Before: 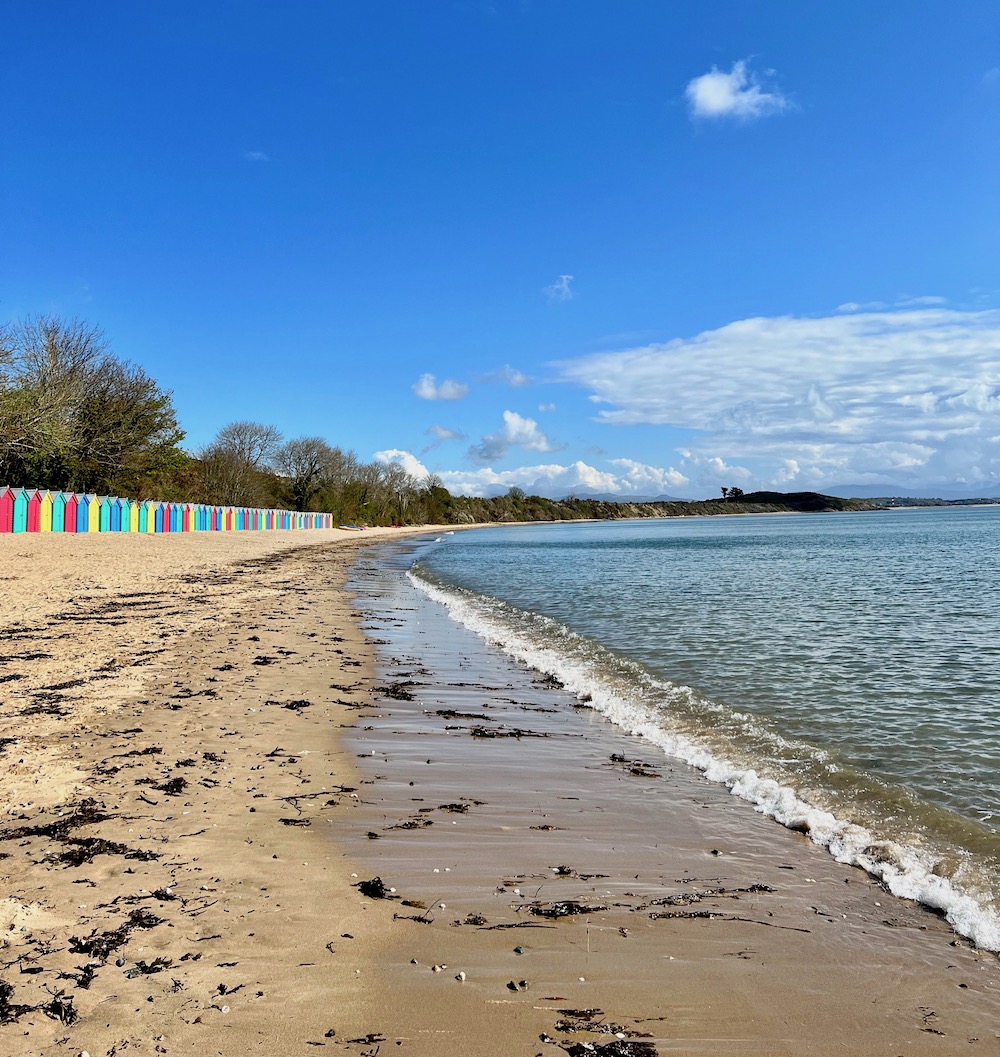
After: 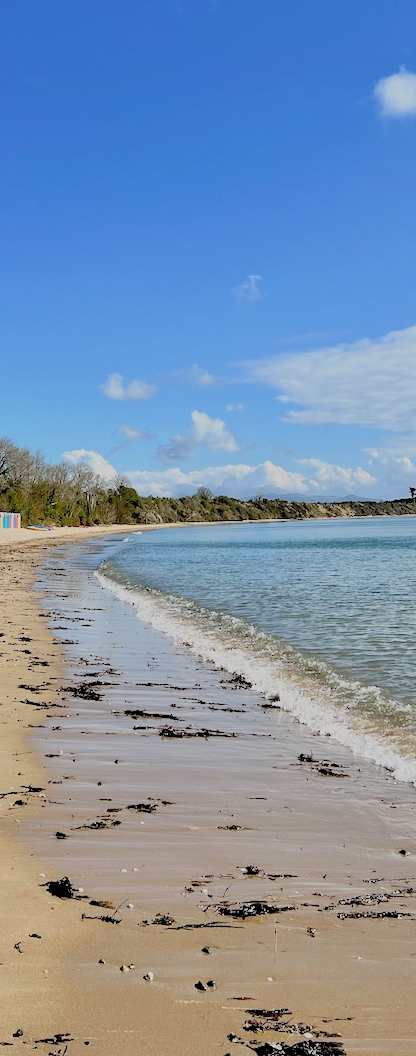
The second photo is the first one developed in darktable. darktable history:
contrast brightness saturation: brightness 0.13
crop: left 31.229%, right 27.105%
filmic rgb: black relative exposure -8.79 EV, white relative exposure 4.98 EV, threshold 3 EV, target black luminance 0%, hardness 3.77, latitude 66.33%, contrast 0.822, shadows ↔ highlights balance 20%, color science v5 (2021), contrast in shadows safe, contrast in highlights safe, enable highlight reconstruction true
